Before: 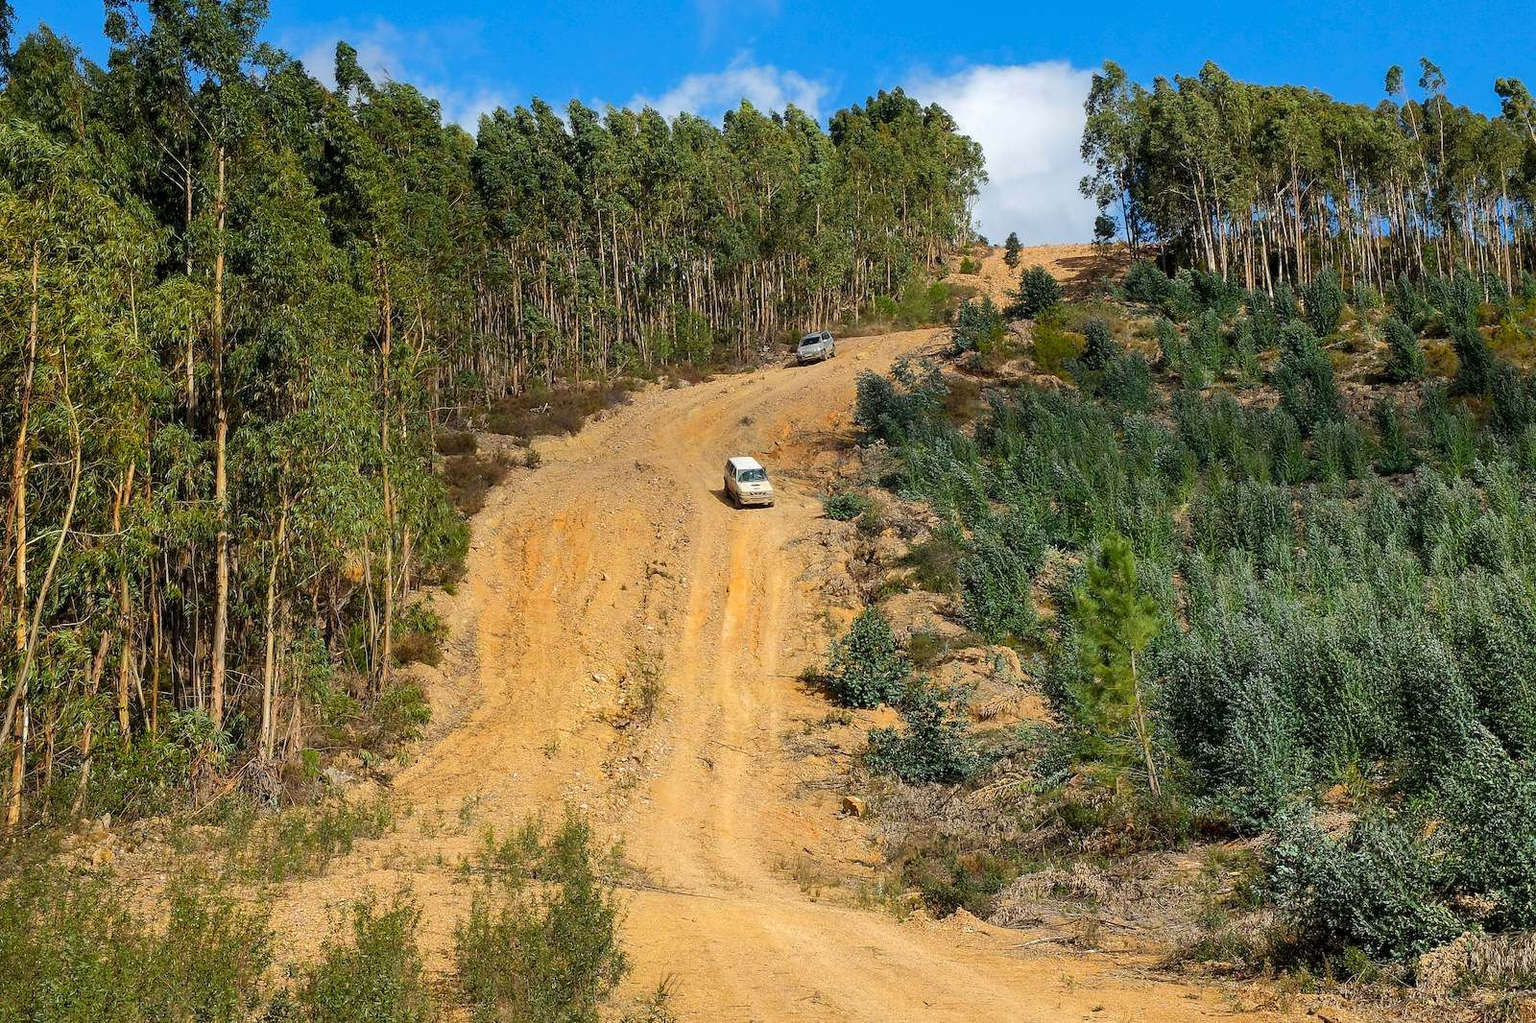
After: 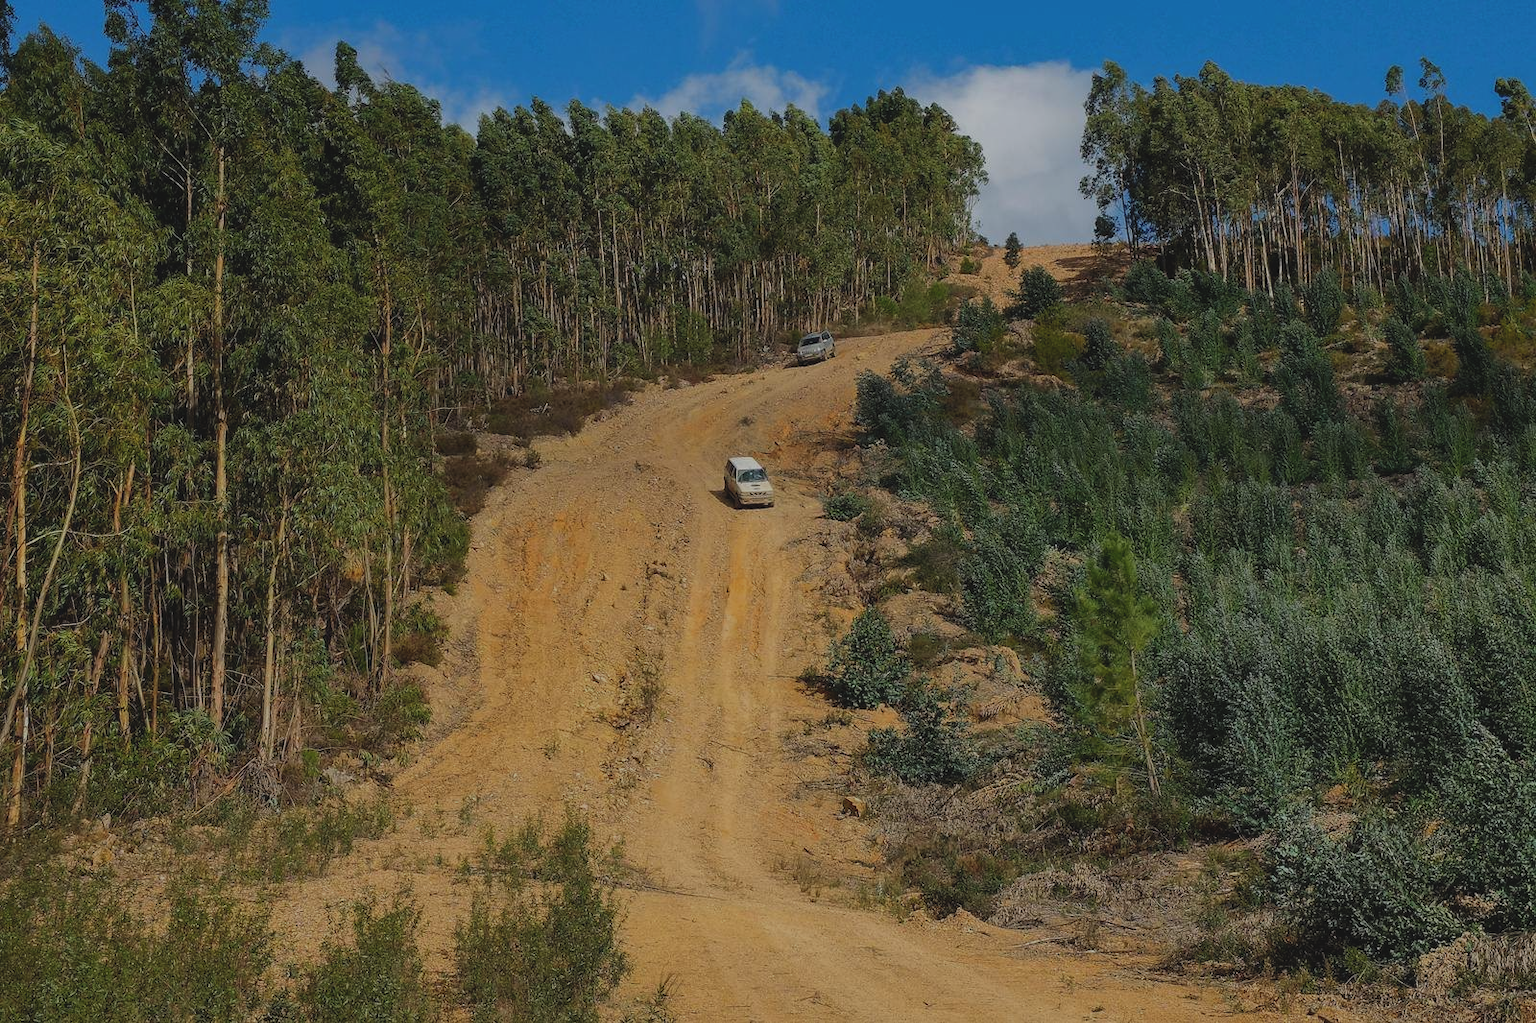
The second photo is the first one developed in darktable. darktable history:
exposure: black level correction -0.016, exposure -1.113 EV, compensate highlight preservation false
